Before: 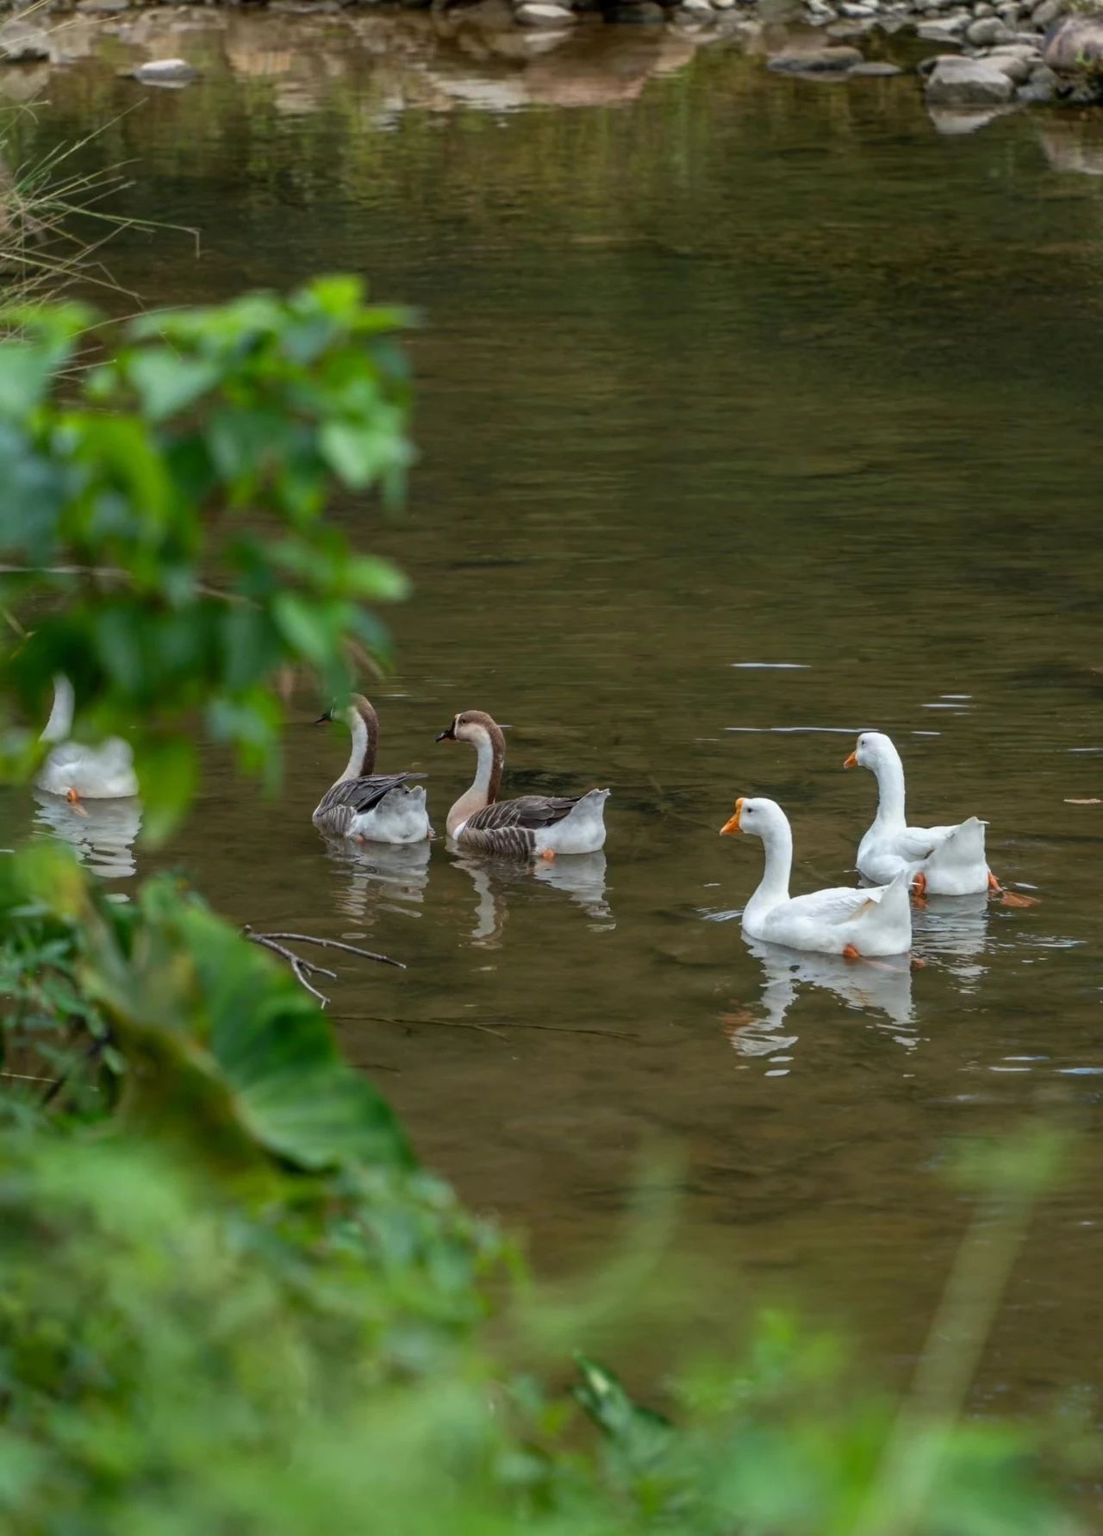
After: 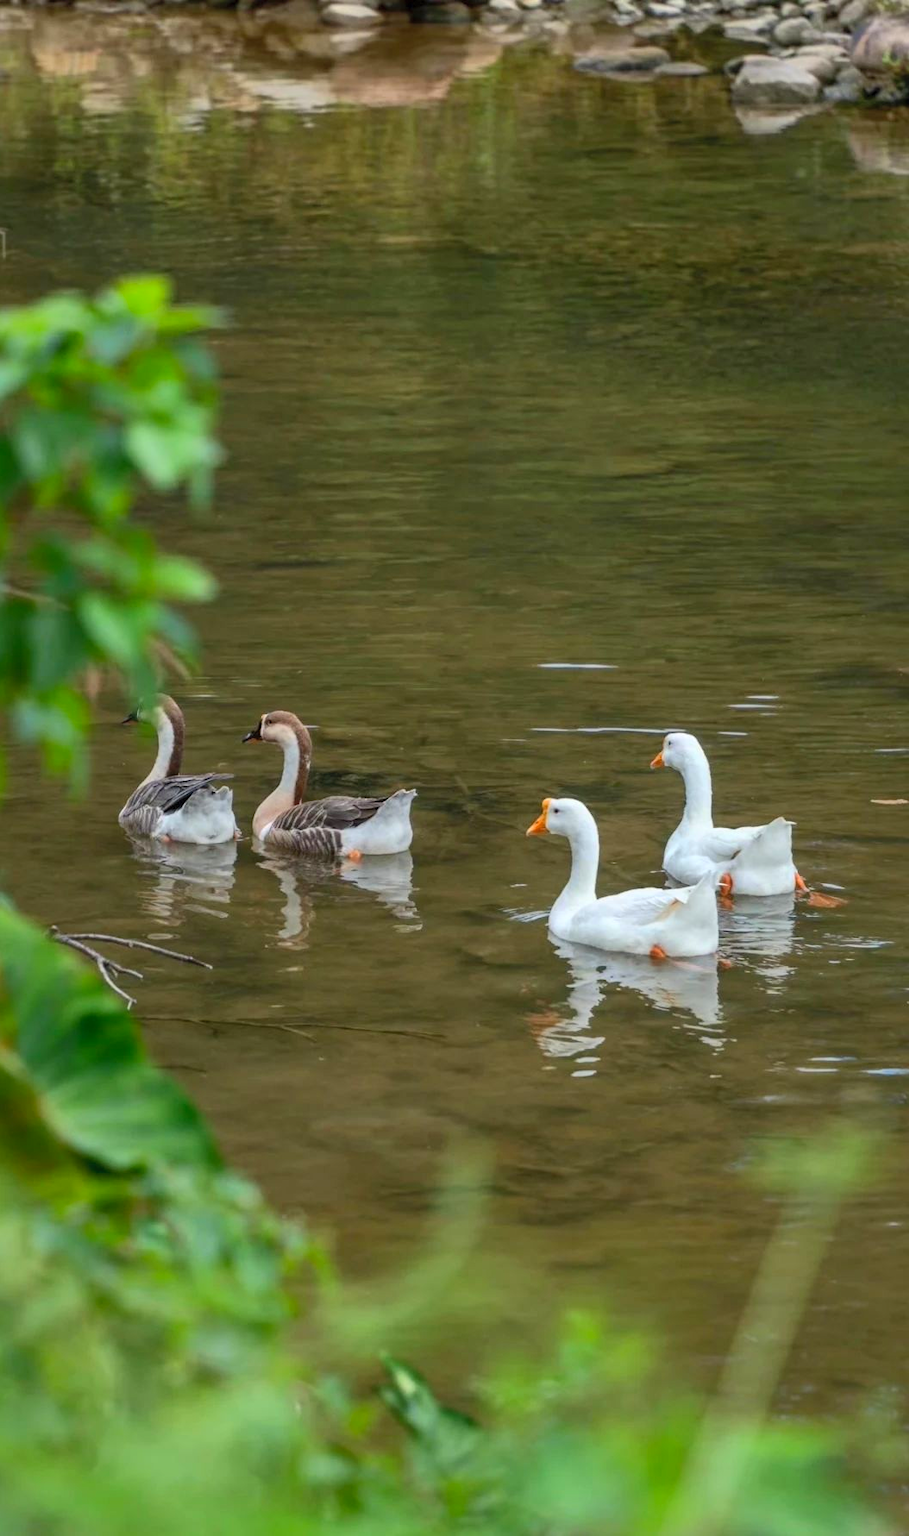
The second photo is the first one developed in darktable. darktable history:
tone equalizer: on, module defaults
contrast brightness saturation: contrast 0.2, brightness 0.16, saturation 0.22
shadows and highlights: on, module defaults
crop: left 17.582%, bottom 0.031%
